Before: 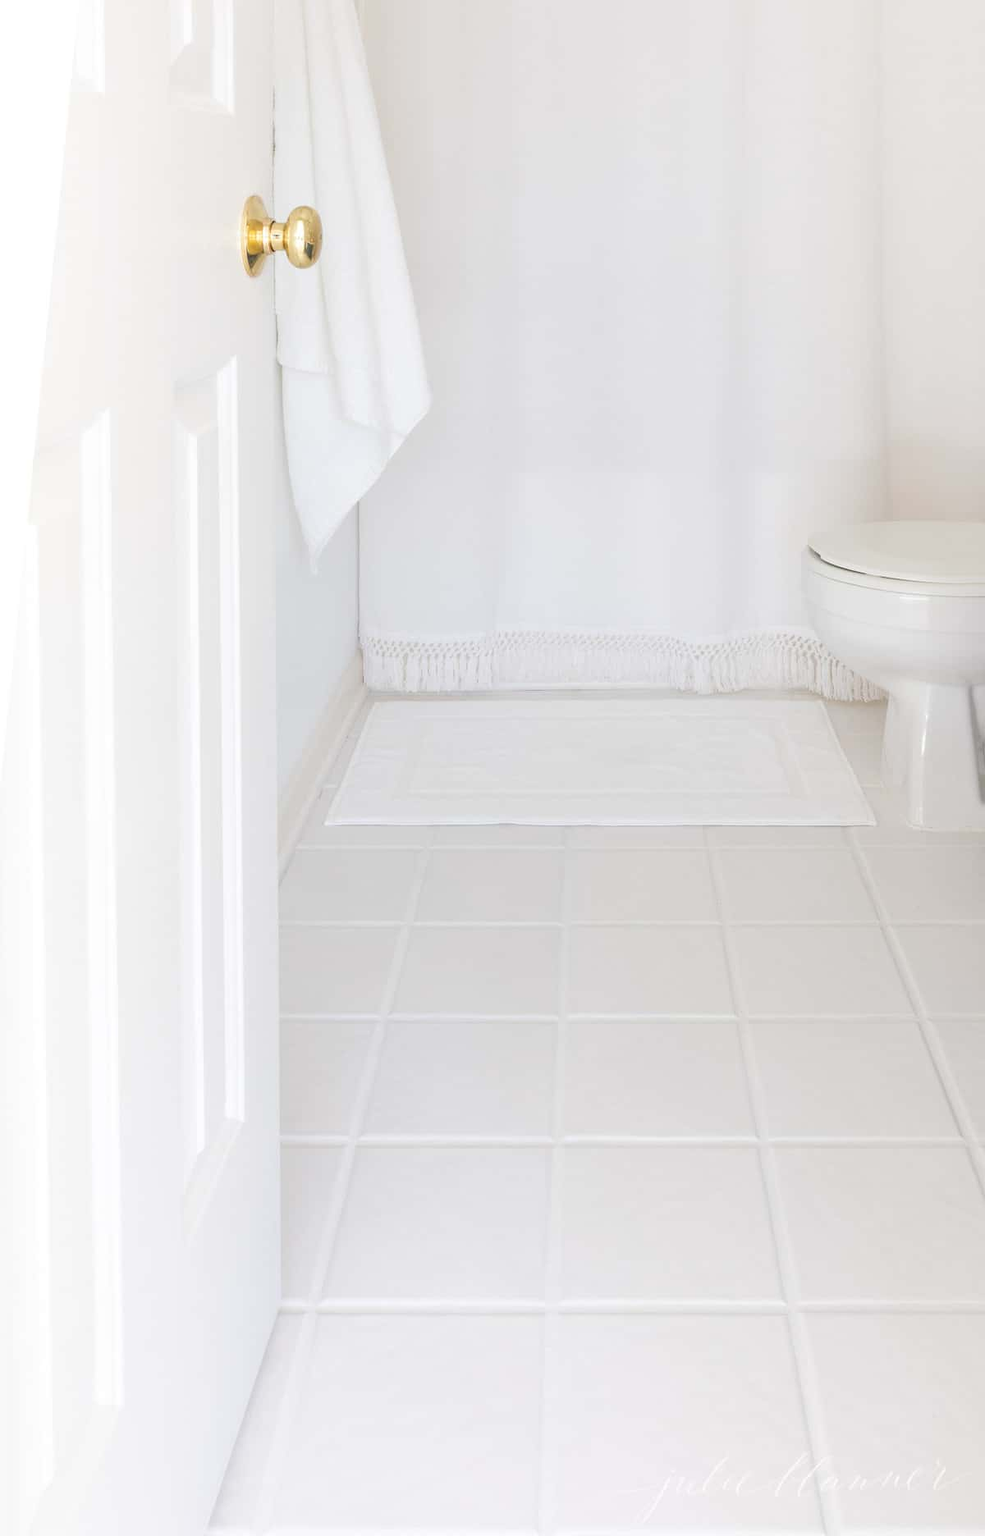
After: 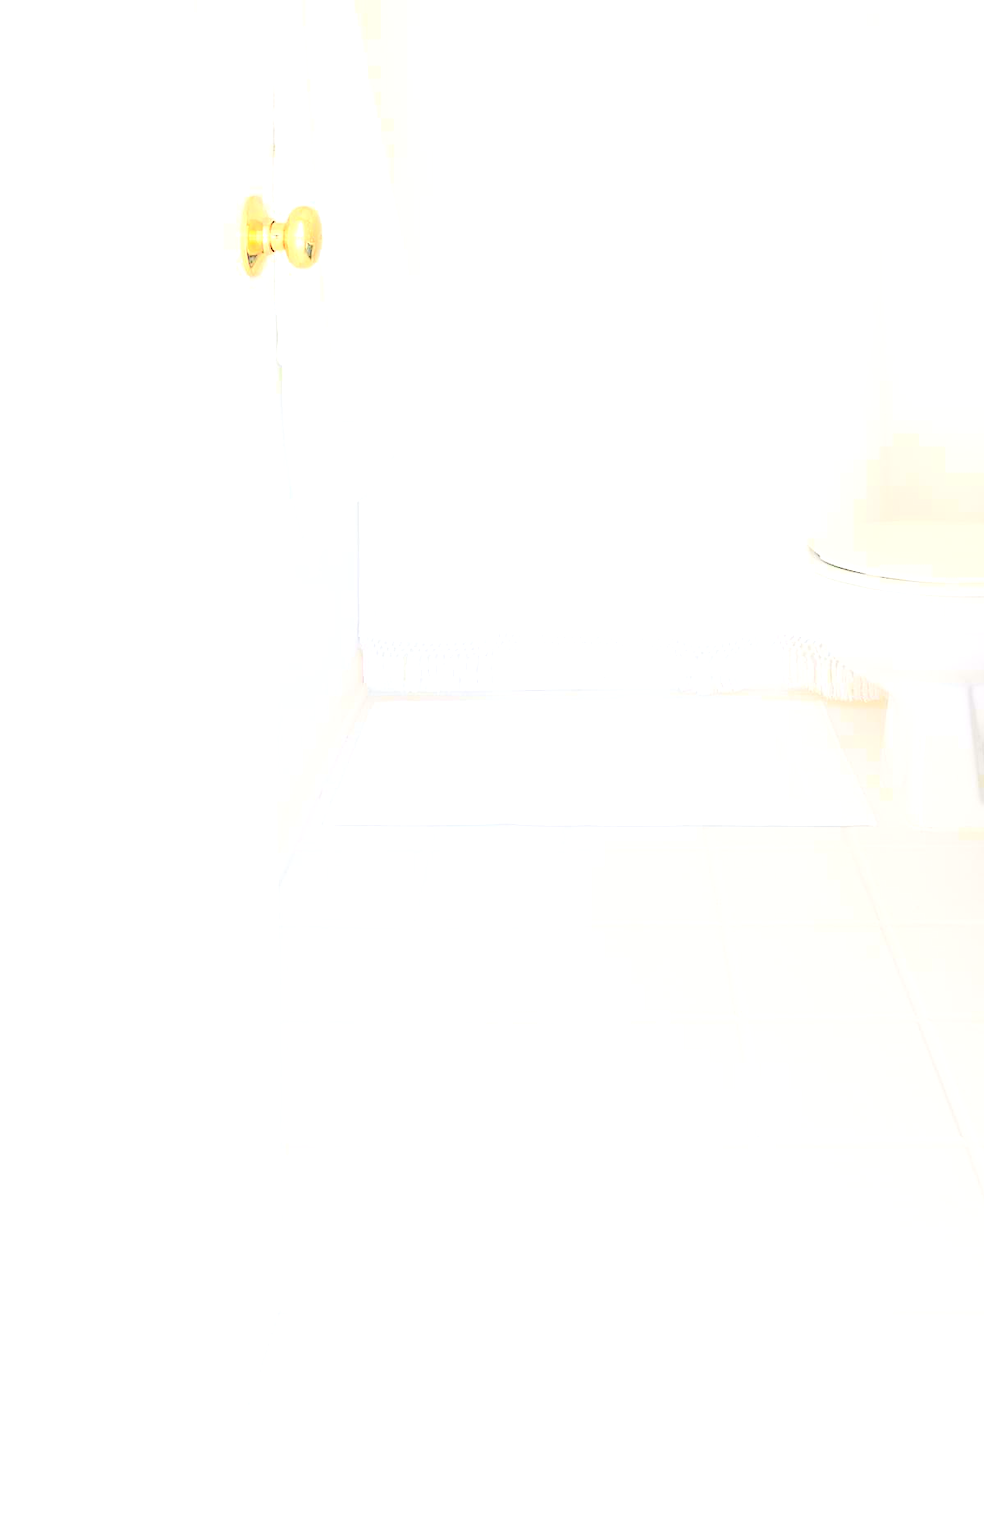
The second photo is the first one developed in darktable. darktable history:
exposure: black level correction 0, exposure 1.392 EV, compensate highlight preservation false
contrast brightness saturation: contrast 0.241, brightness 0.086
sharpen: on, module defaults
tone curve: curves: ch0 [(0, 0.012) (0.052, 0.04) (0.107, 0.086) (0.276, 0.265) (0.461, 0.531) (0.718, 0.79) (0.921, 0.909) (0.999, 0.951)]; ch1 [(0, 0) (0.339, 0.298) (0.402, 0.363) (0.444, 0.415) (0.485, 0.469) (0.494, 0.493) (0.504, 0.501) (0.525, 0.534) (0.555, 0.587) (0.594, 0.647) (1, 1)]; ch2 [(0, 0) (0.48, 0.48) (0.504, 0.5) (0.535, 0.557) (0.581, 0.623) (0.649, 0.683) (0.824, 0.815) (1, 1)], color space Lab, independent channels, preserve colors none
